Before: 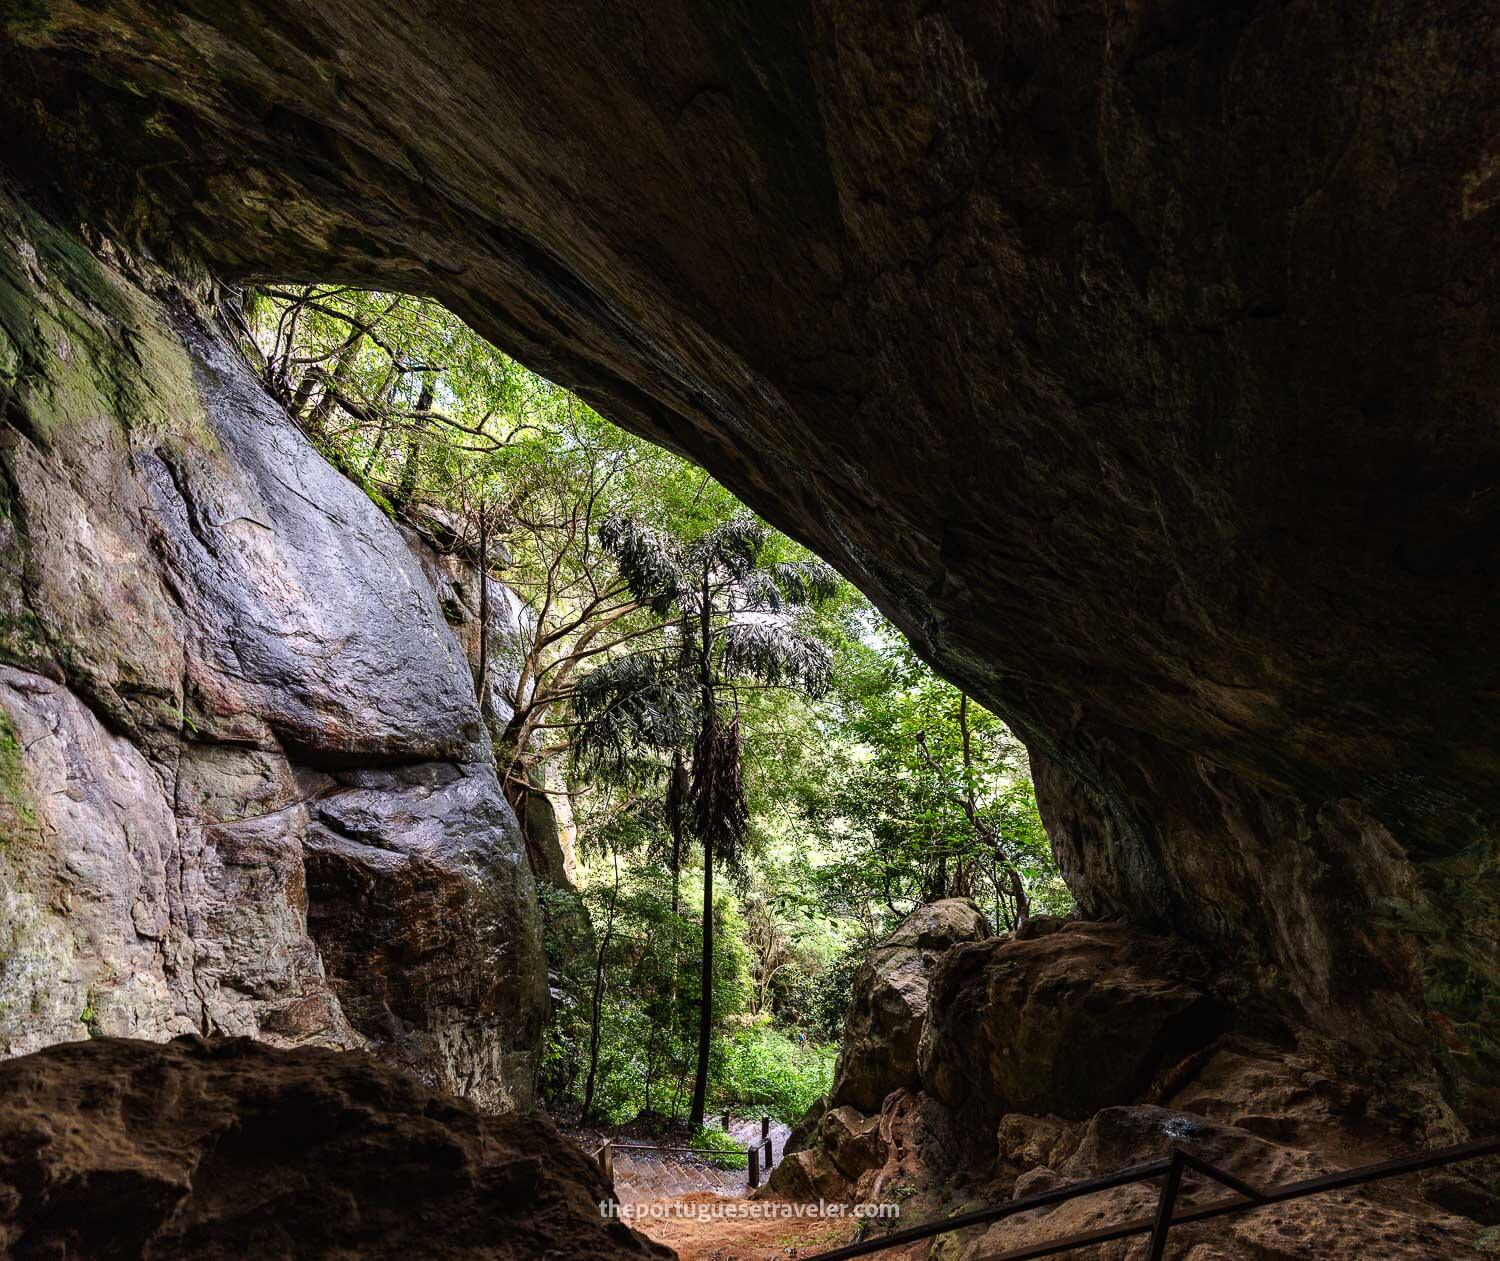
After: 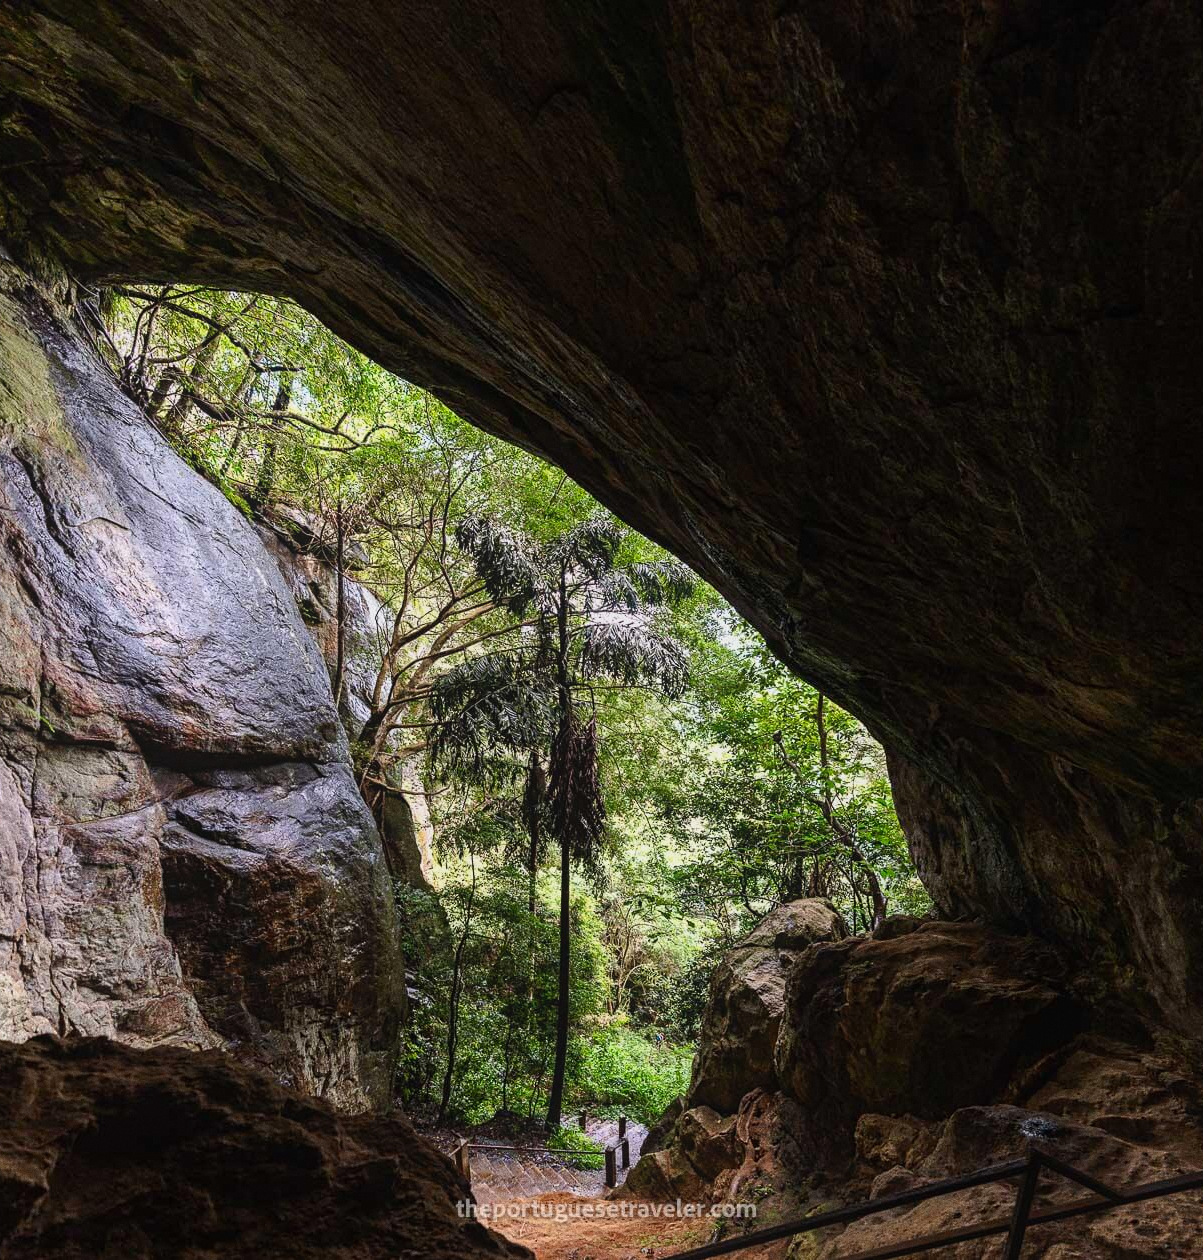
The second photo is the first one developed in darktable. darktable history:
contrast equalizer: y [[0.439, 0.44, 0.442, 0.457, 0.493, 0.498], [0.5 ×6], [0.5 ×6], [0 ×6], [0 ×6]], mix 0.59
grain: coarseness 0.09 ISO
crop and rotate: left 9.597%, right 10.195%
